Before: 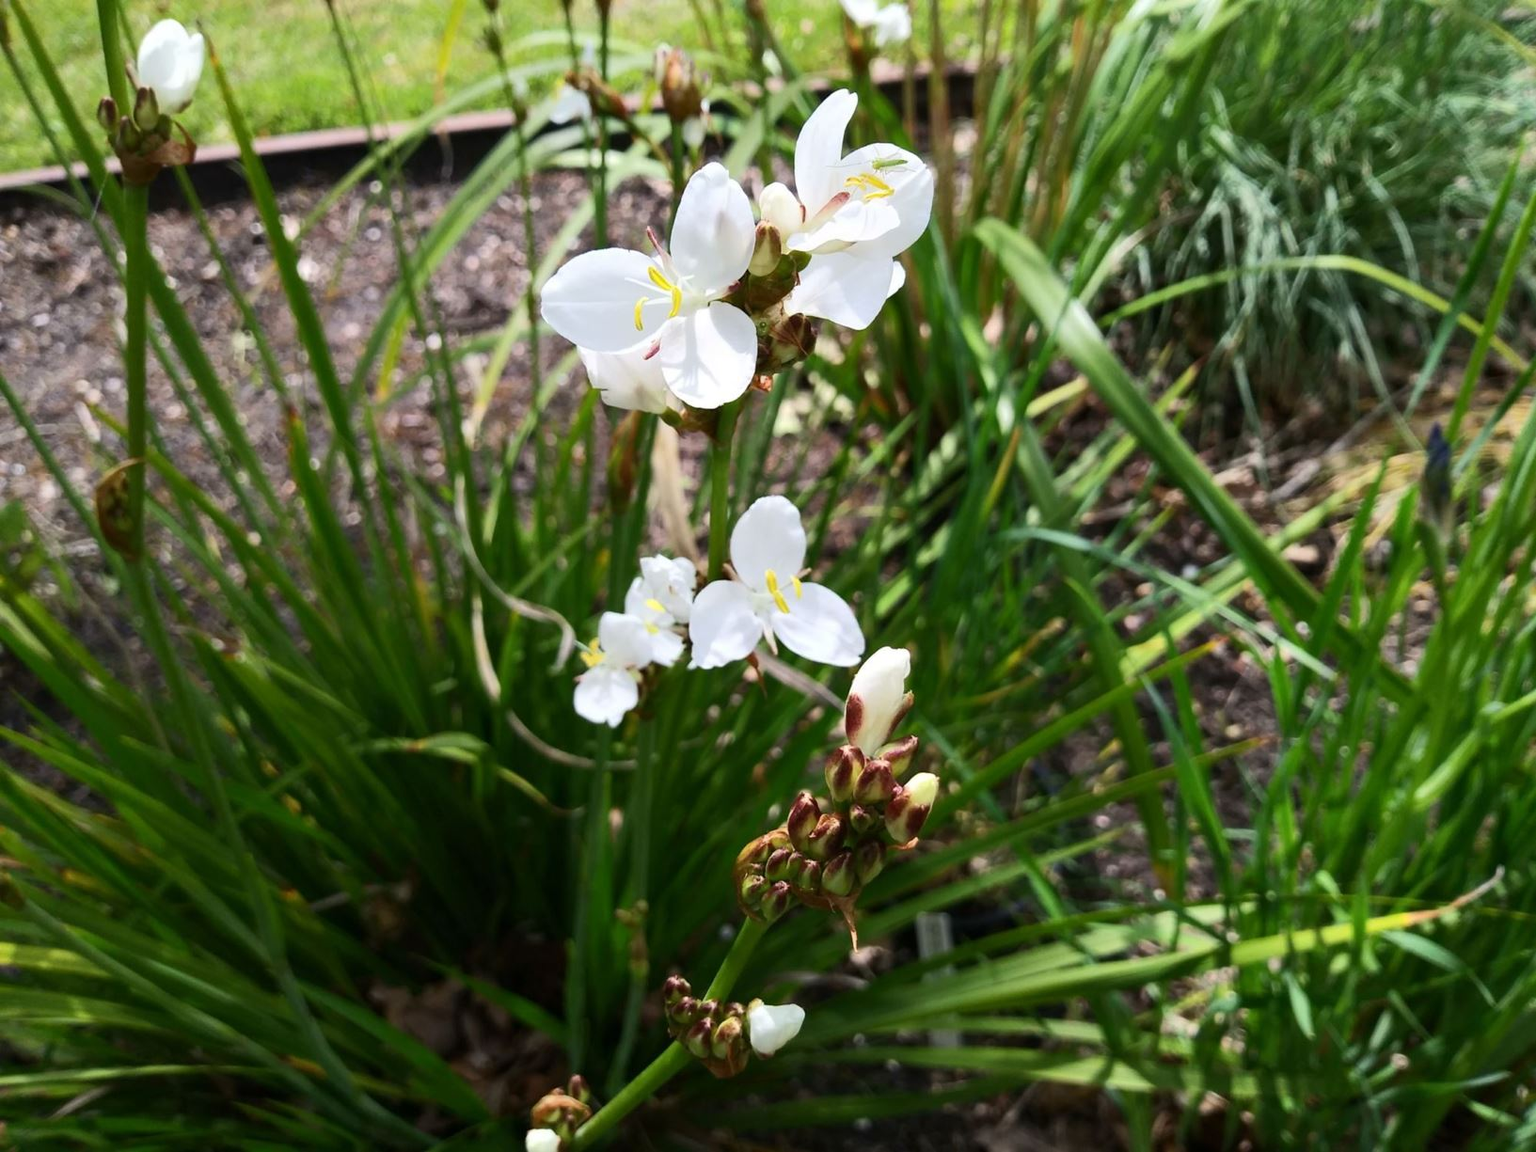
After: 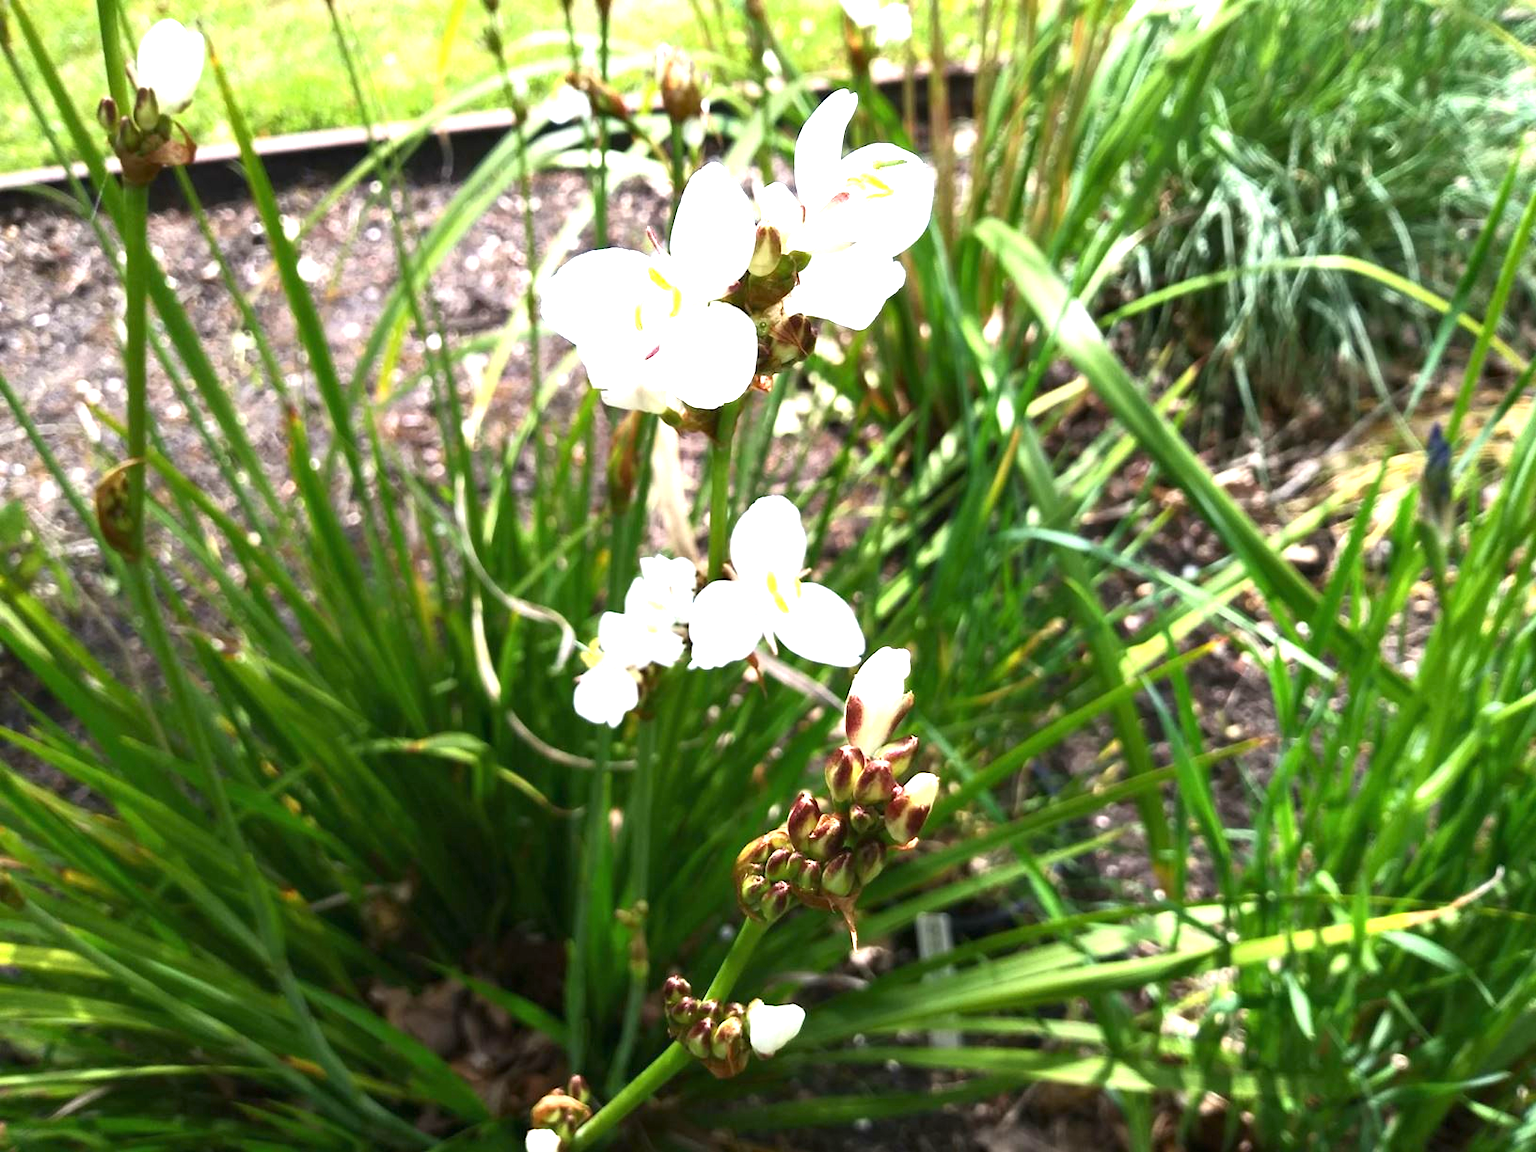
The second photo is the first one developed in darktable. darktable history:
exposure: black level correction 0, exposure 1.199 EV, compensate exposure bias true, compensate highlight preservation false
